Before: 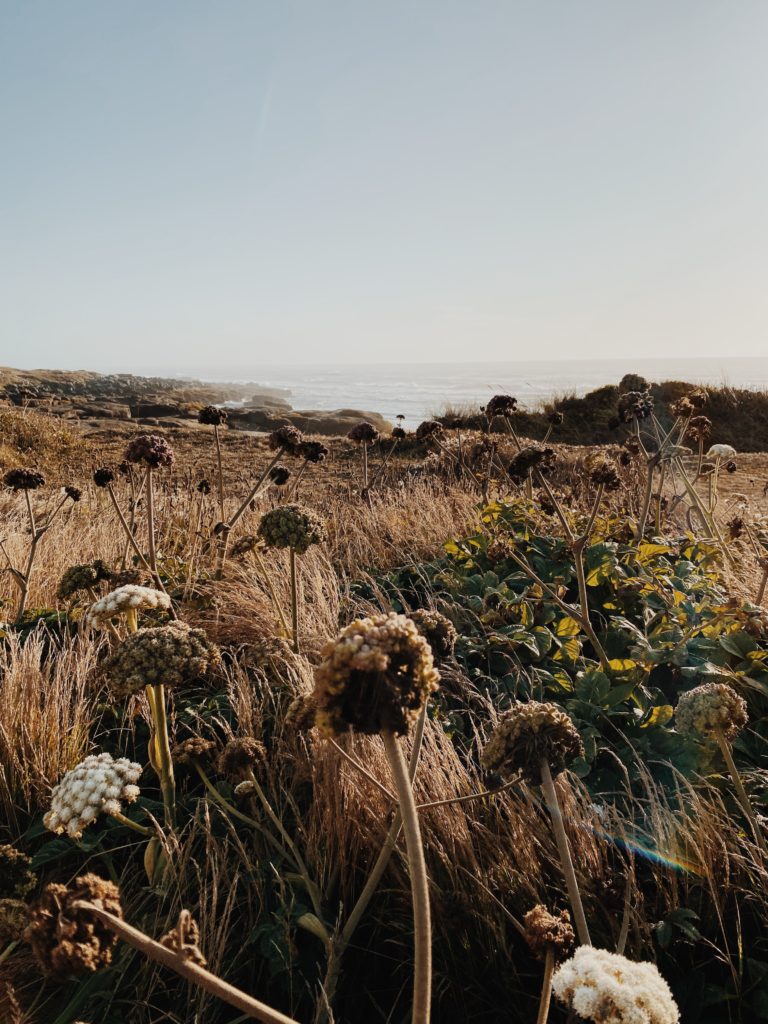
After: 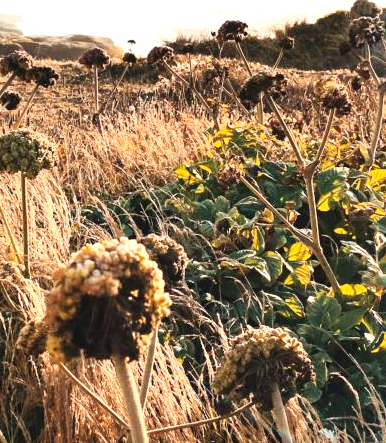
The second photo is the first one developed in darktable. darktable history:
exposure: black level correction 0, exposure 1.1 EV, compensate exposure bias true, compensate highlight preservation false
crop: left 35.03%, top 36.625%, right 14.663%, bottom 20.057%
rotate and perspective: crop left 0, crop top 0
contrast brightness saturation: contrast 0.2, brightness 0.16, saturation 0.22
